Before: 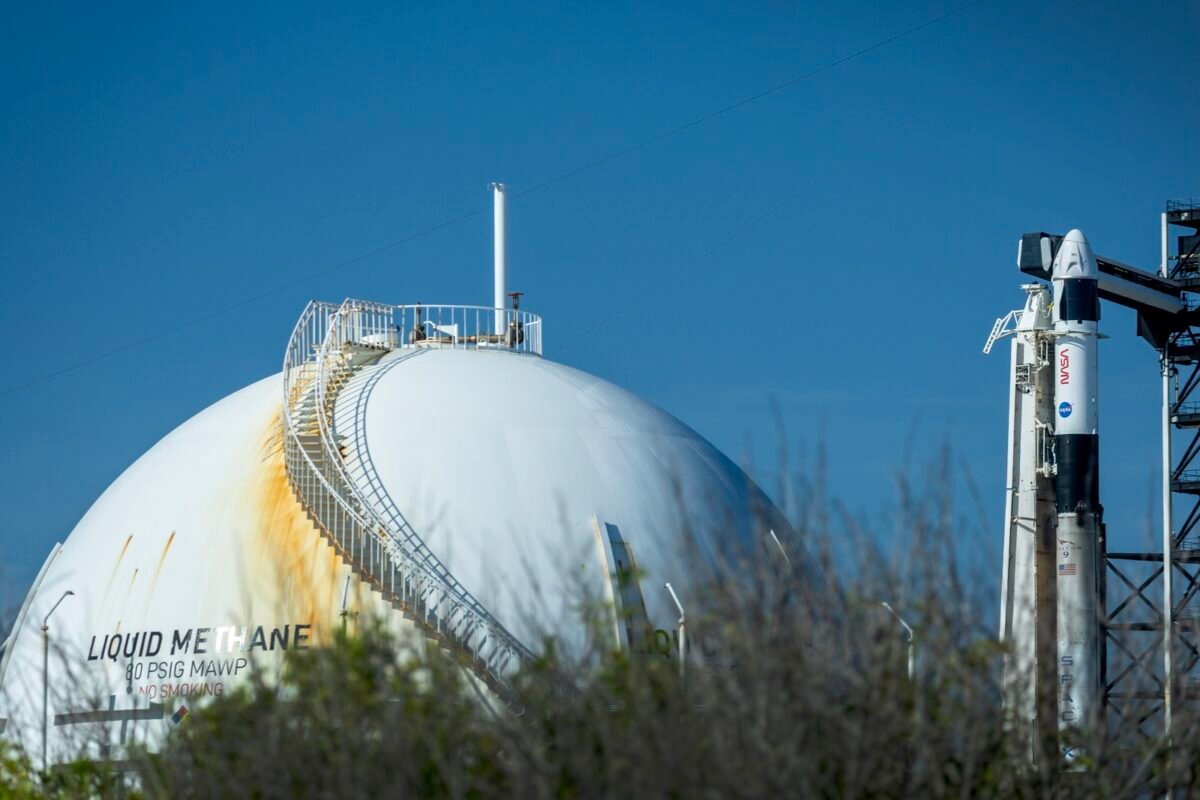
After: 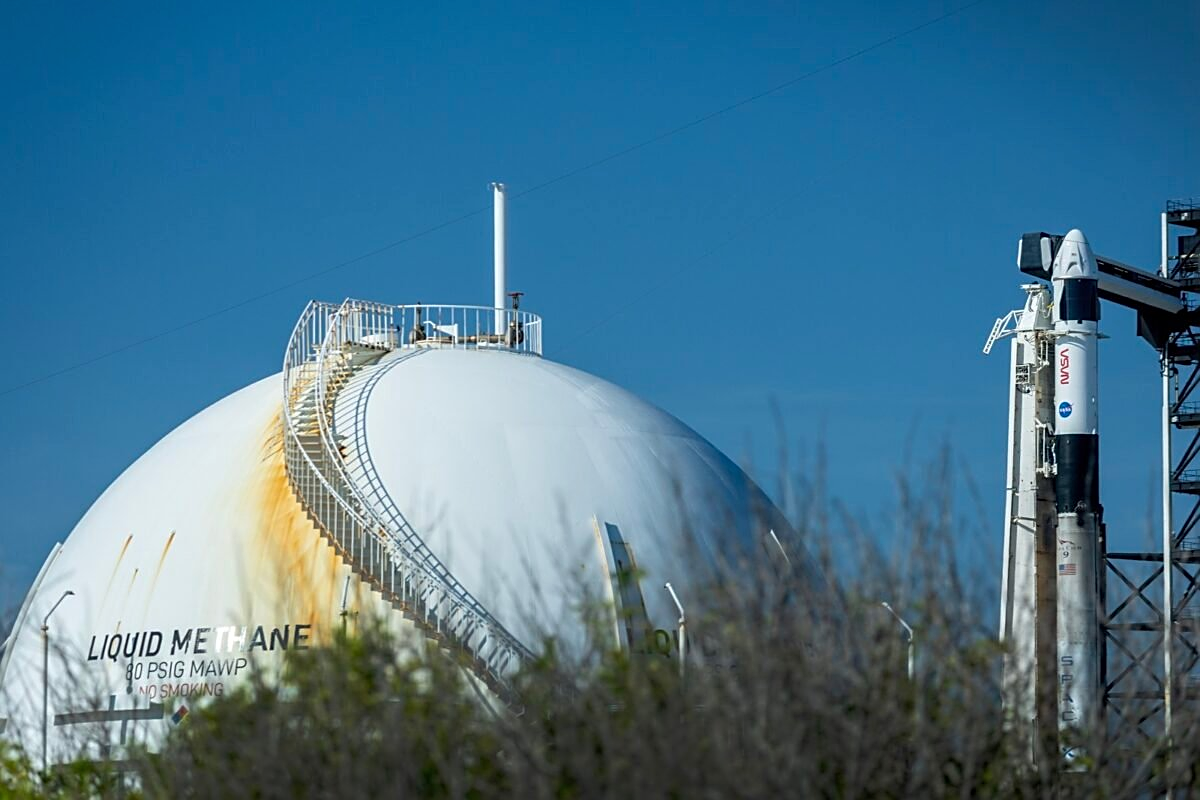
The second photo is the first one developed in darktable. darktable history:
shadows and highlights: radius 125.46, shadows 21.19, highlights -21.19, low approximation 0.01
sharpen: on, module defaults
